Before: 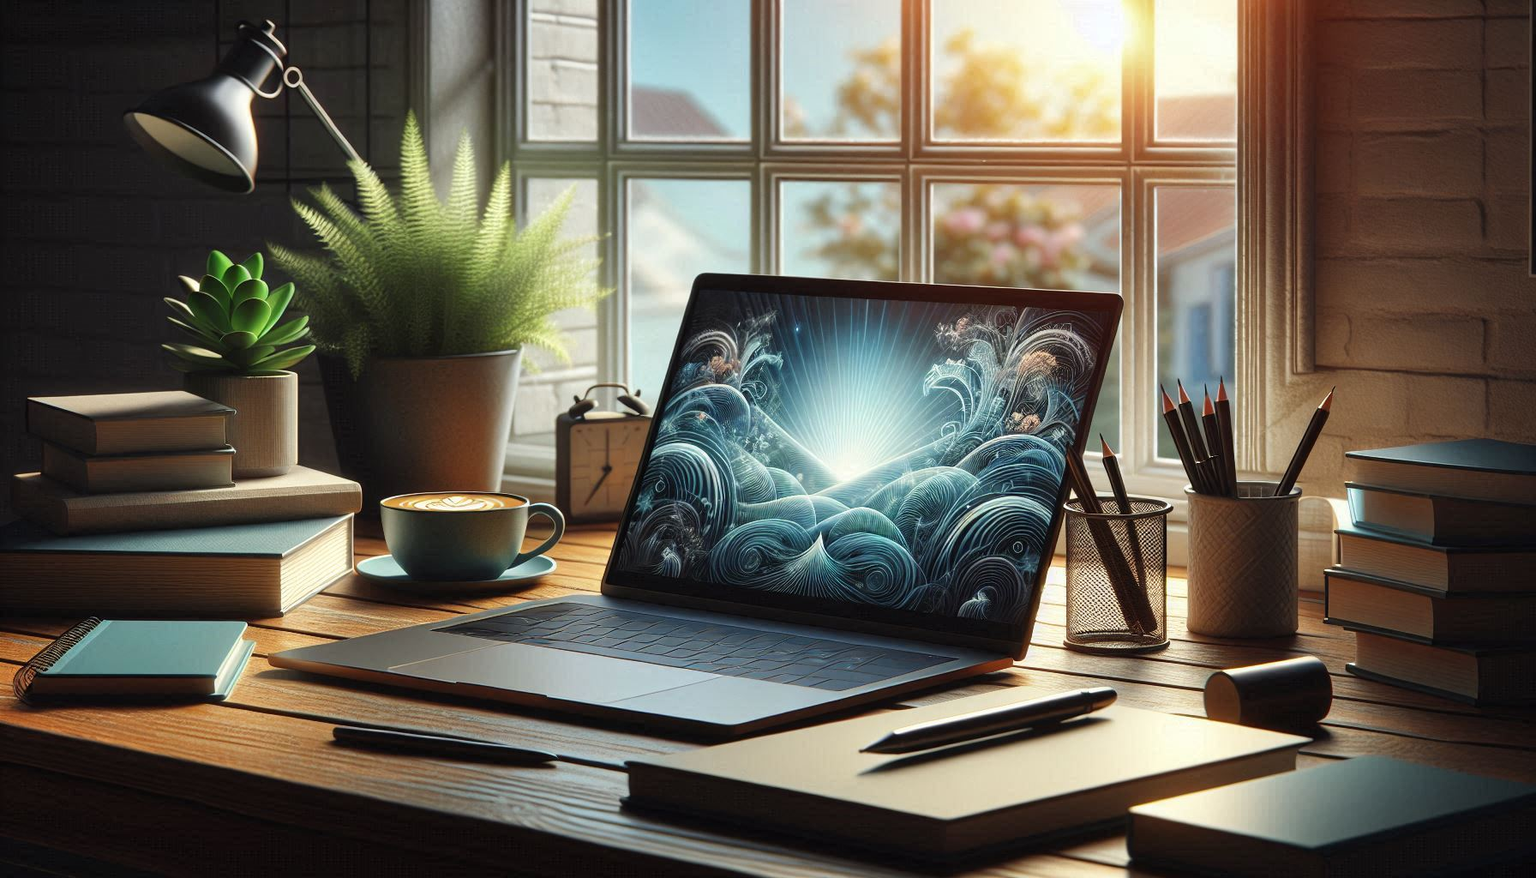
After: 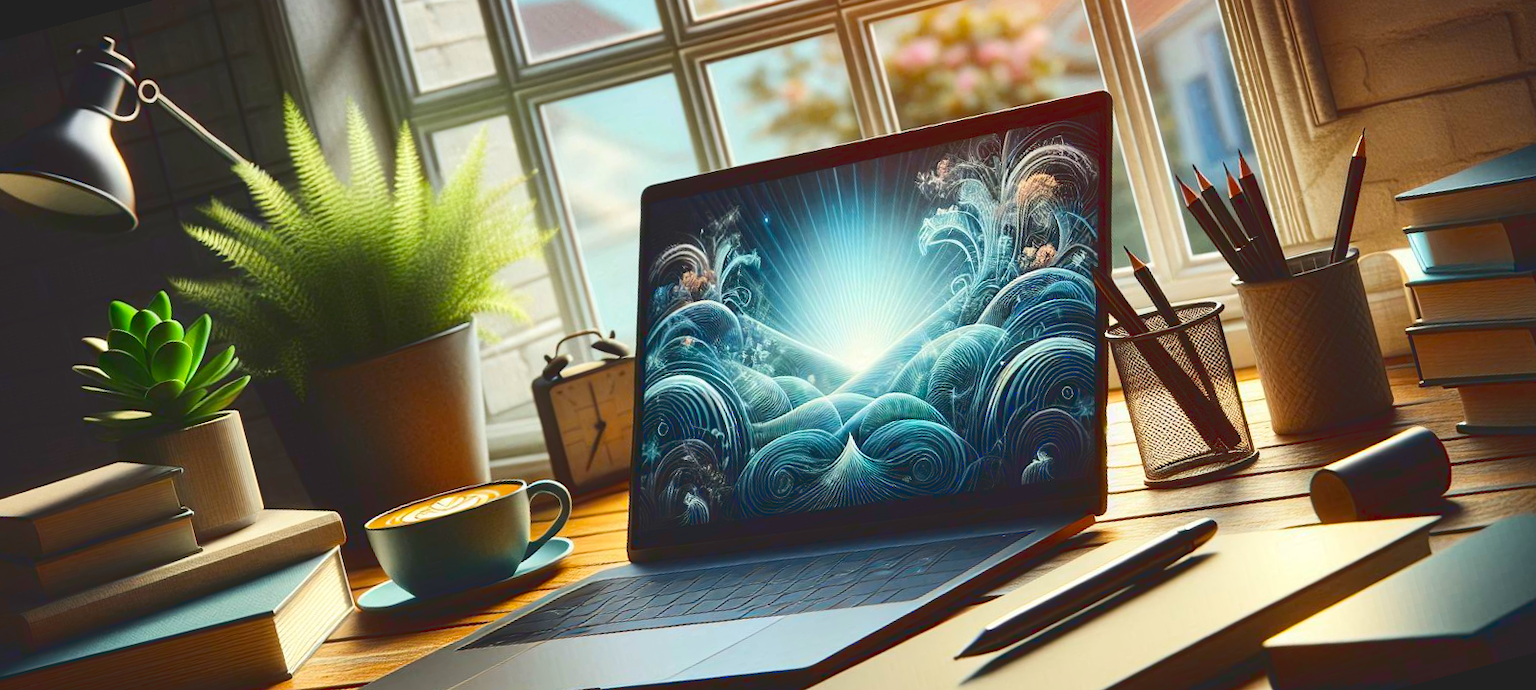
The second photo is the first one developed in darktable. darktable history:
color balance rgb: perceptual saturation grading › global saturation 25%, global vibrance 20%
rotate and perspective: rotation -14.8°, crop left 0.1, crop right 0.903, crop top 0.25, crop bottom 0.748
tone curve: curves: ch0 [(0, 0.129) (0.187, 0.207) (0.729, 0.789) (1, 1)], color space Lab, linked channels, preserve colors none
